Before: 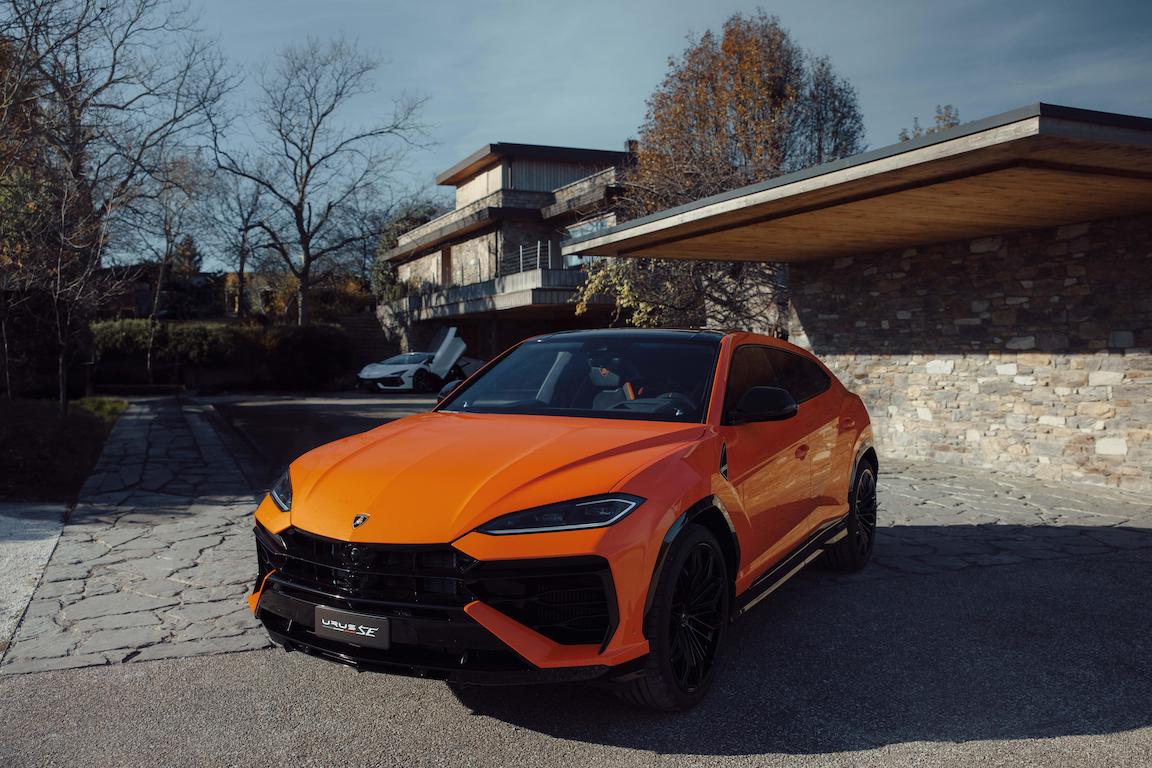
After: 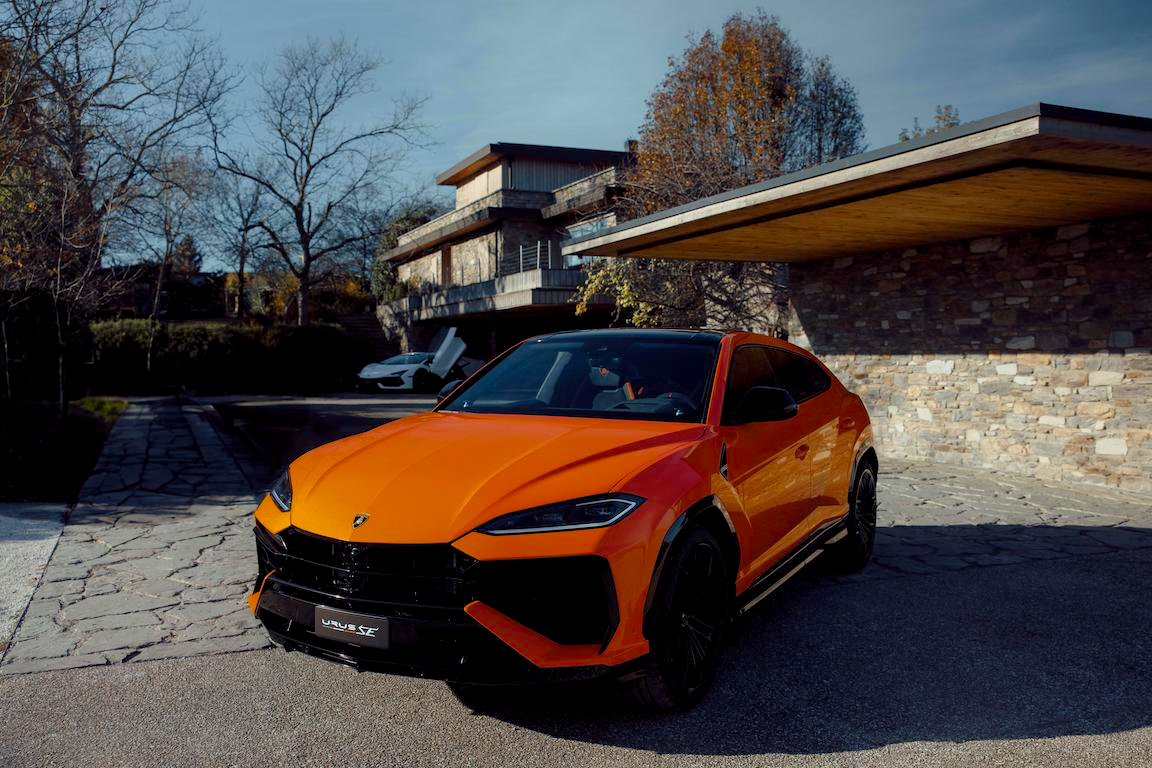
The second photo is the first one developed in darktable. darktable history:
color balance rgb: global offset › luminance -0.49%, perceptual saturation grading › global saturation 30.535%
